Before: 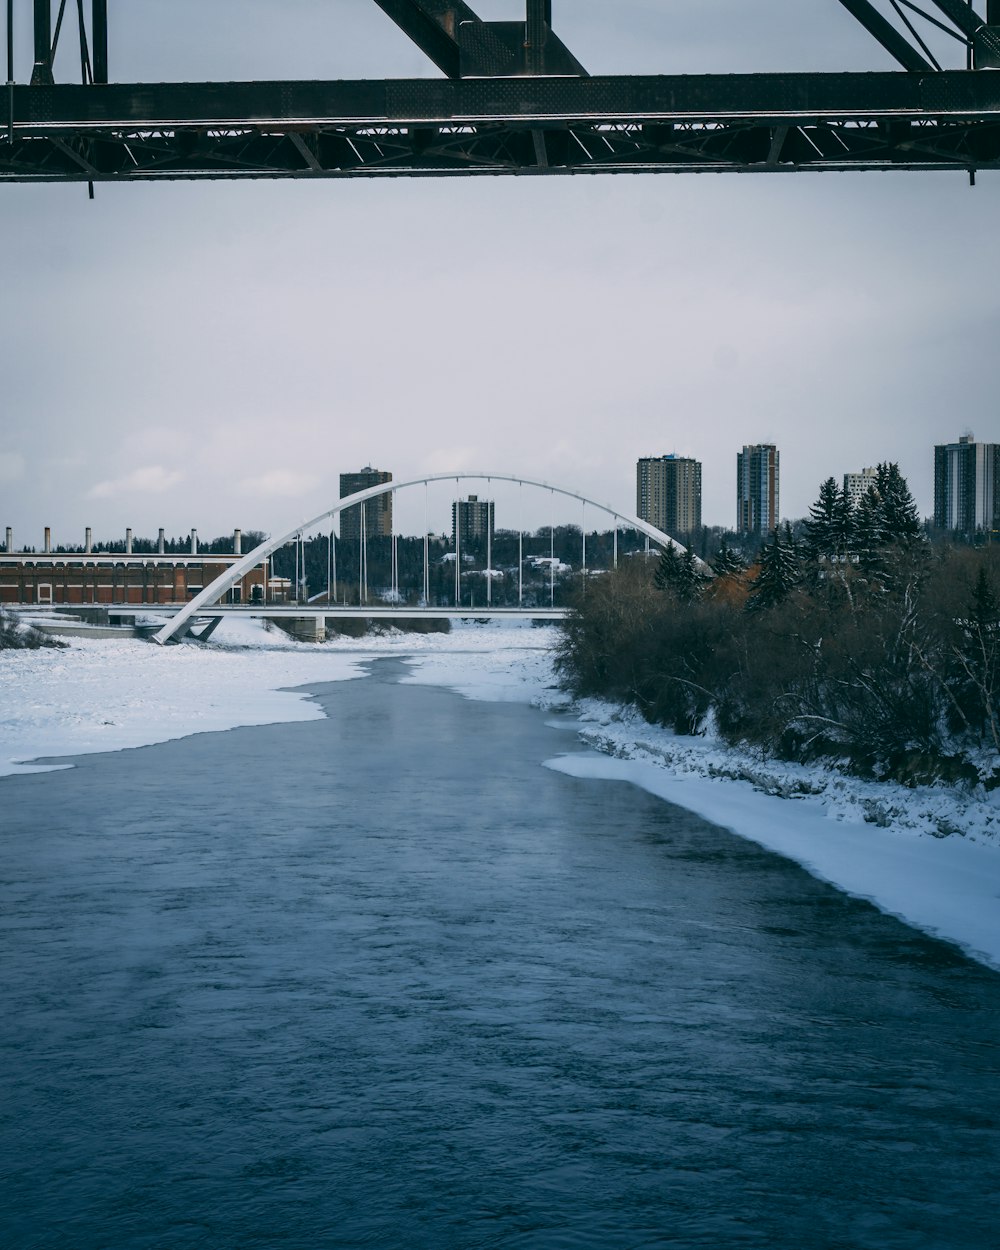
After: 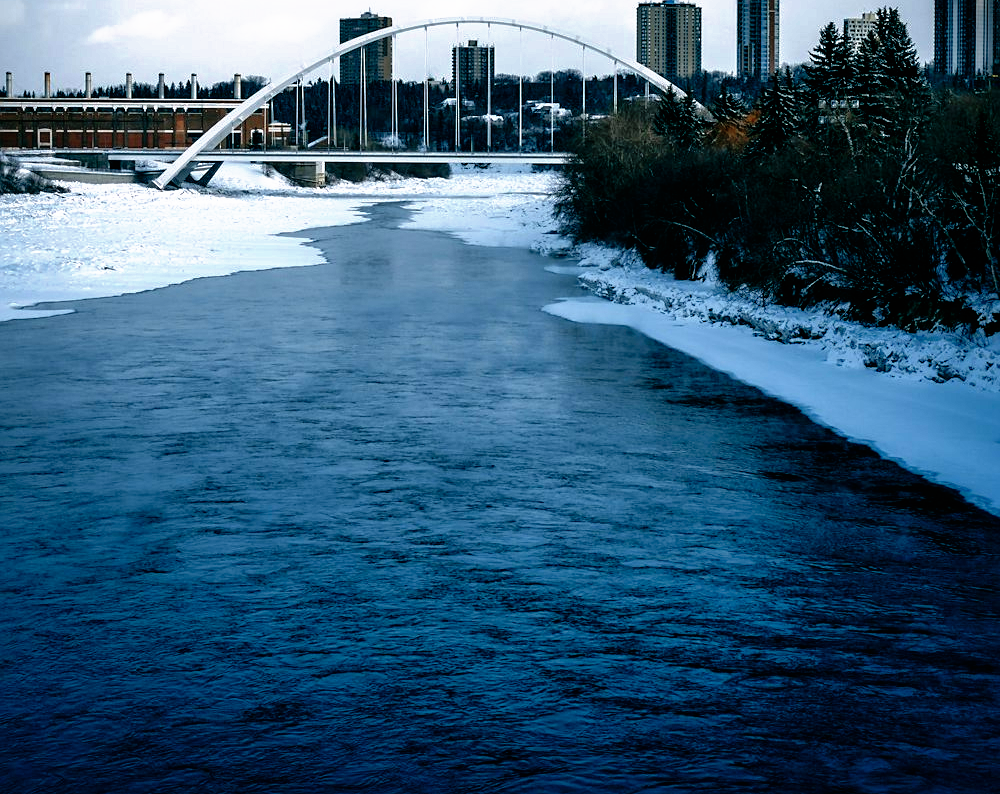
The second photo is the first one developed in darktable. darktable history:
sharpen: radius 1.272, amount 0.305, threshold 0
shadows and highlights: on, module defaults
filmic rgb: black relative exposure -8.2 EV, white relative exposure 2.2 EV, threshold 3 EV, hardness 7.11, latitude 85.74%, contrast 1.696, highlights saturation mix -4%, shadows ↔ highlights balance -2.69%, preserve chrominance no, color science v5 (2021), contrast in shadows safe, contrast in highlights safe, enable highlight reconstruction true
crop and rotate: top 36.435%
